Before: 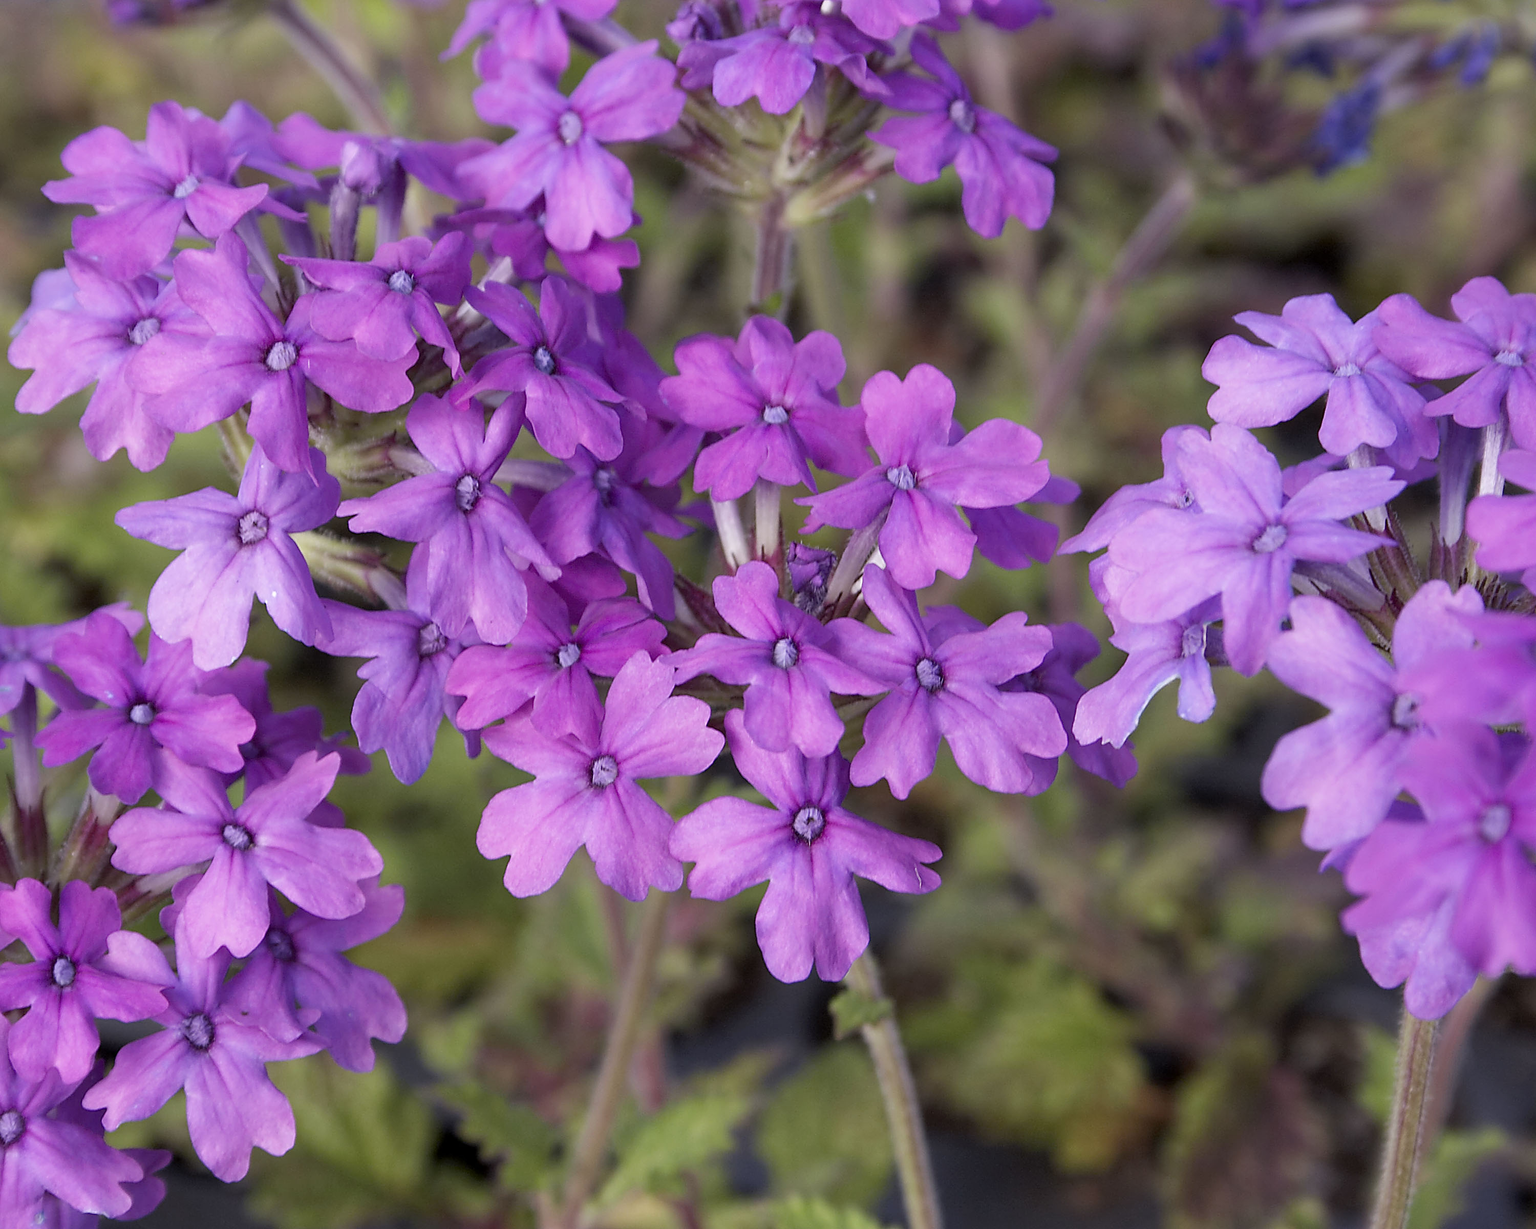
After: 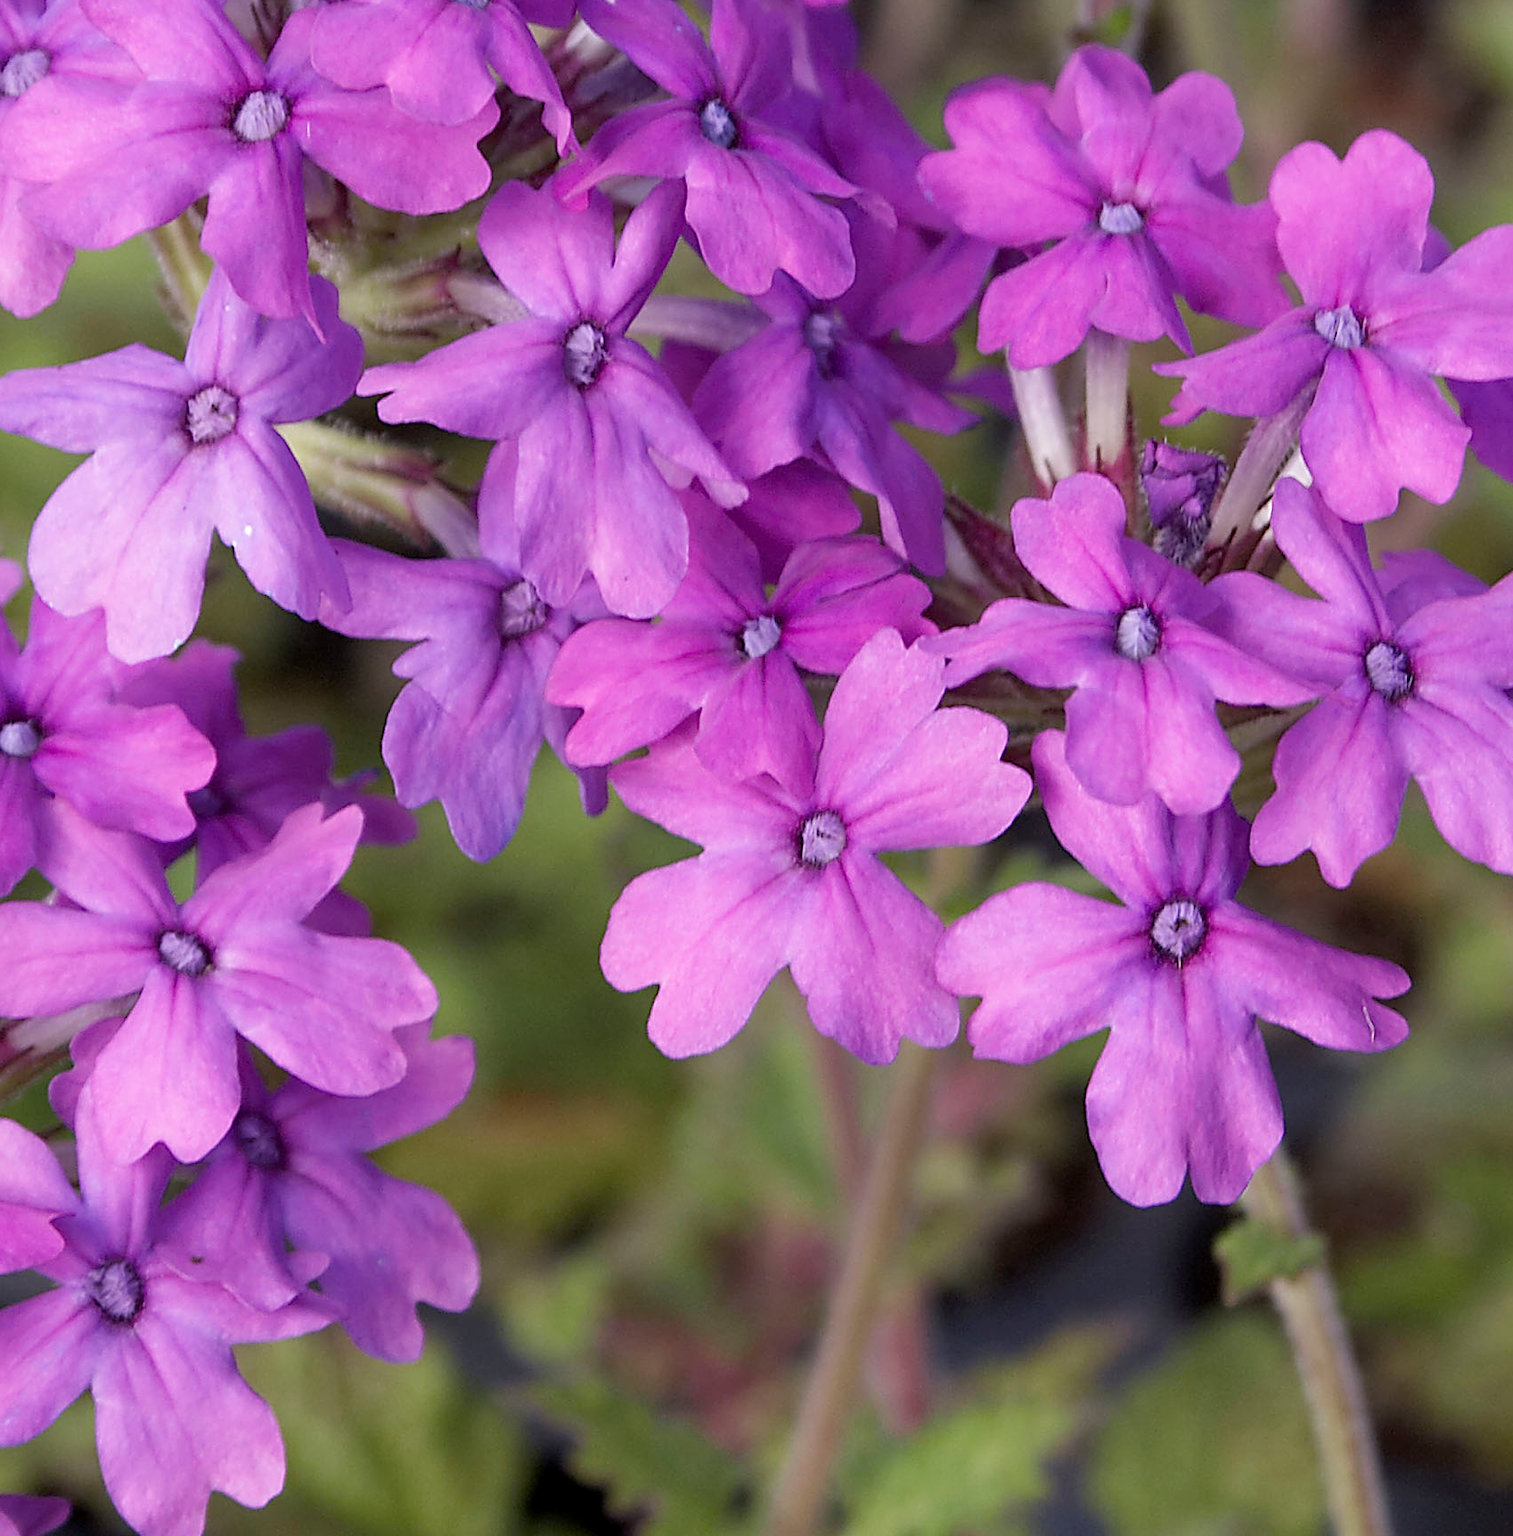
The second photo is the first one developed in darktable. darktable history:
crop: left 8.573%, top 23.575%, right 34.792%, bottom 4.561%
